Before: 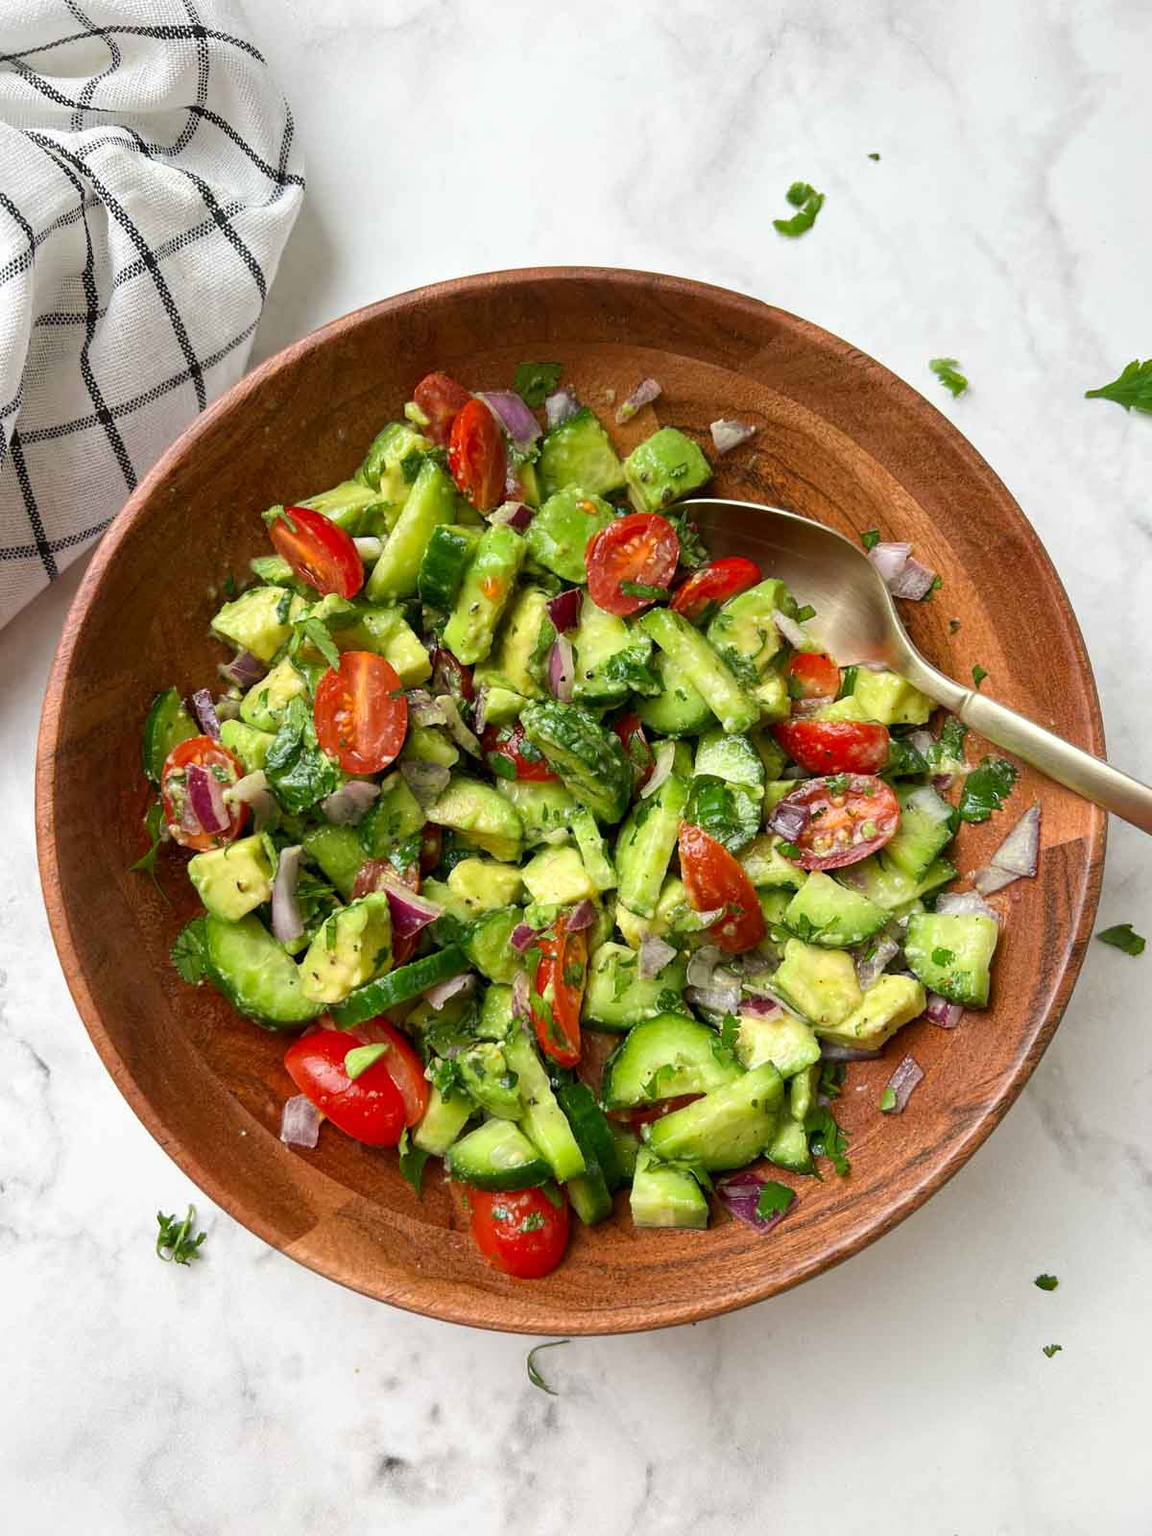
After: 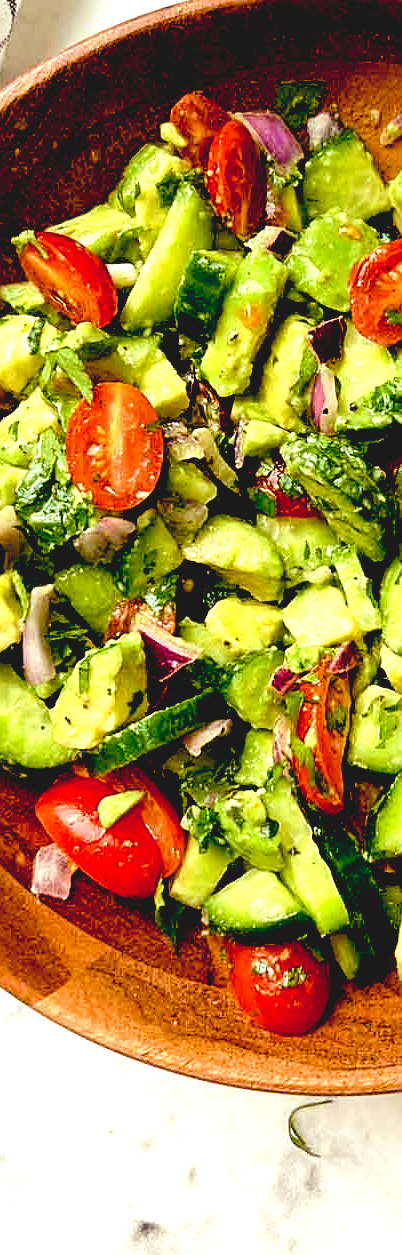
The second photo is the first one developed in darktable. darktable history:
contrast brightness saturation: contrast -0.15, brightness 0.05, saturation -0.12
sharpen: on, module defaults
crop and rotate: left 21.77%, top 18.528%, right 44.676%, bottom 2.997%
velvia: on, module defaults
color balance rgb: shadows lift › luminance -21.66%, shadows lift › chroma 8.98%, shadows lift › hue 283.37°, power › chroma 1.05%, power › hue 25.59°, highlights gain › luminance 6.08%, highlights gain › chroma 2.55%, highlights gain › hue 90°, global offset › luminance -0.87%, perceptual saturation grading › global saturation 25%, perceptual saturation grading › highlights -28.39%, perceptual saturation grading › shadows 33.98%
exposure: black level correction 0.035, exposure 0.9 EV, compensate highlight preservation false
